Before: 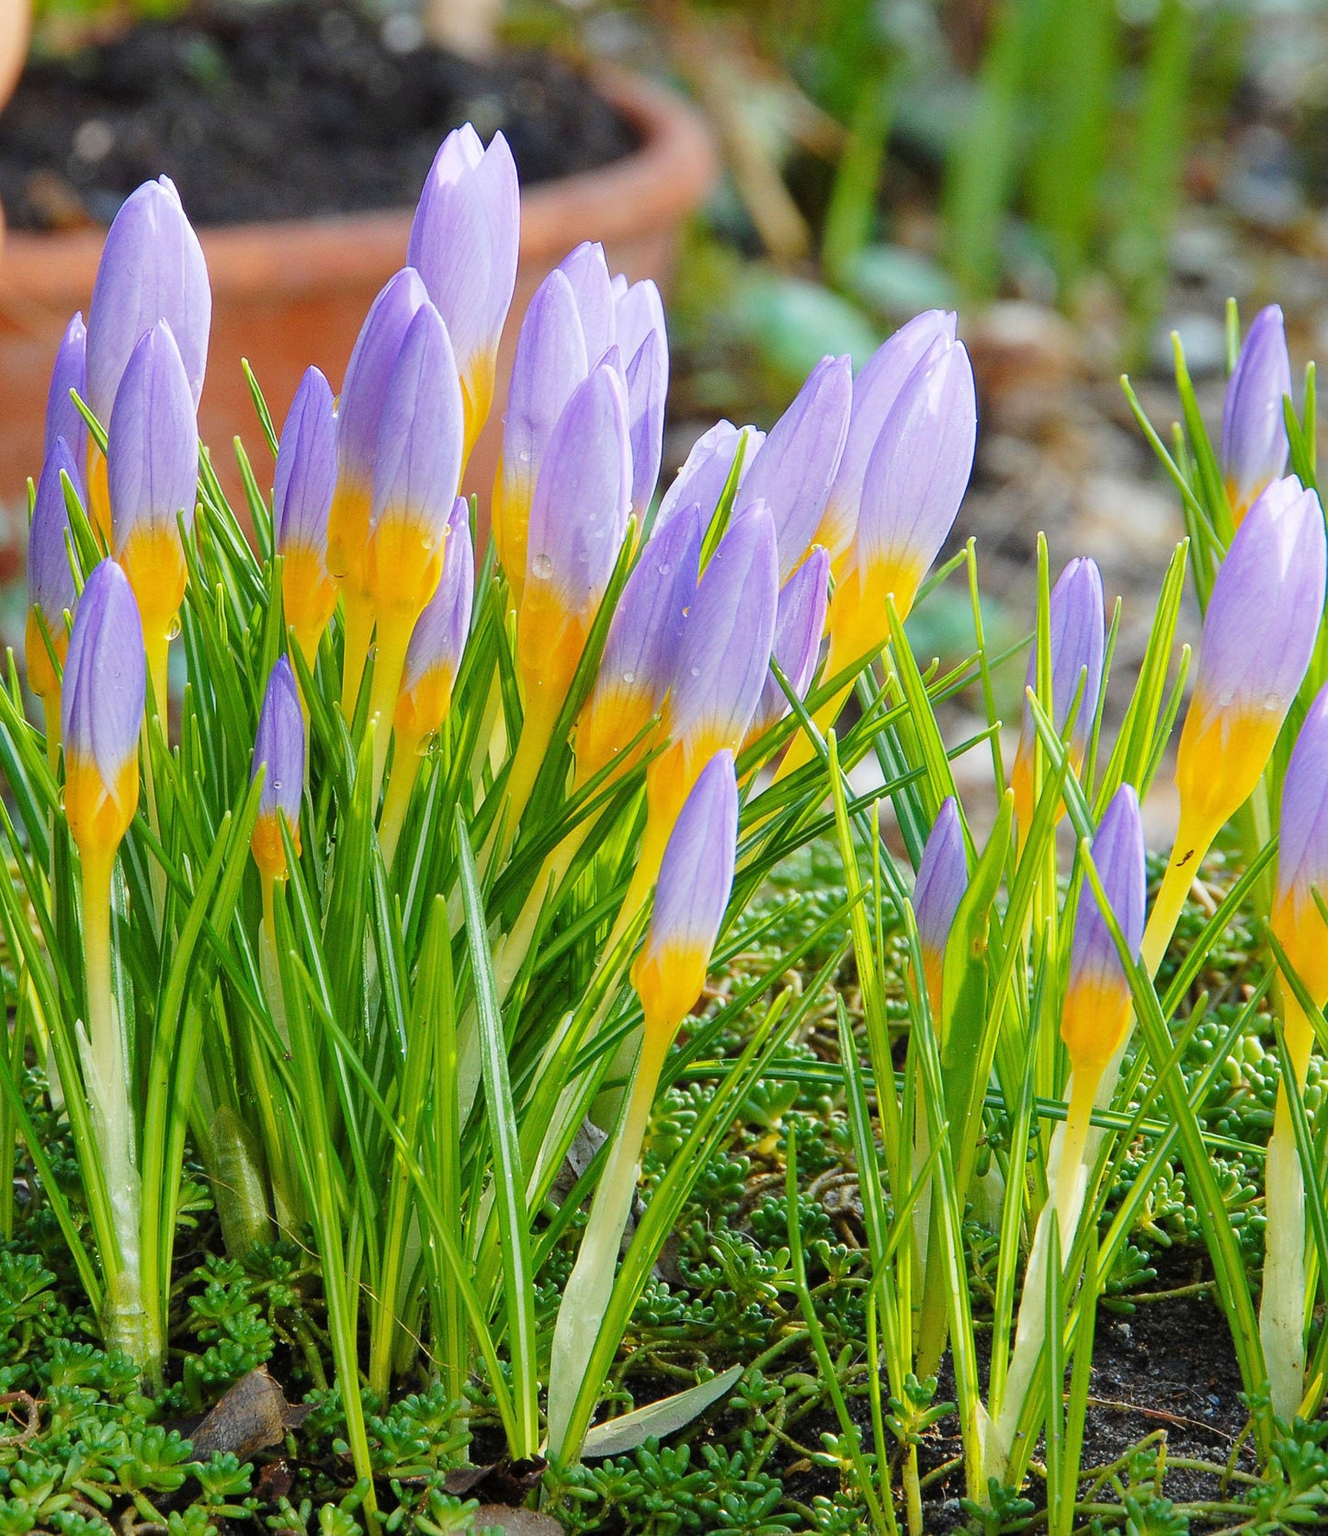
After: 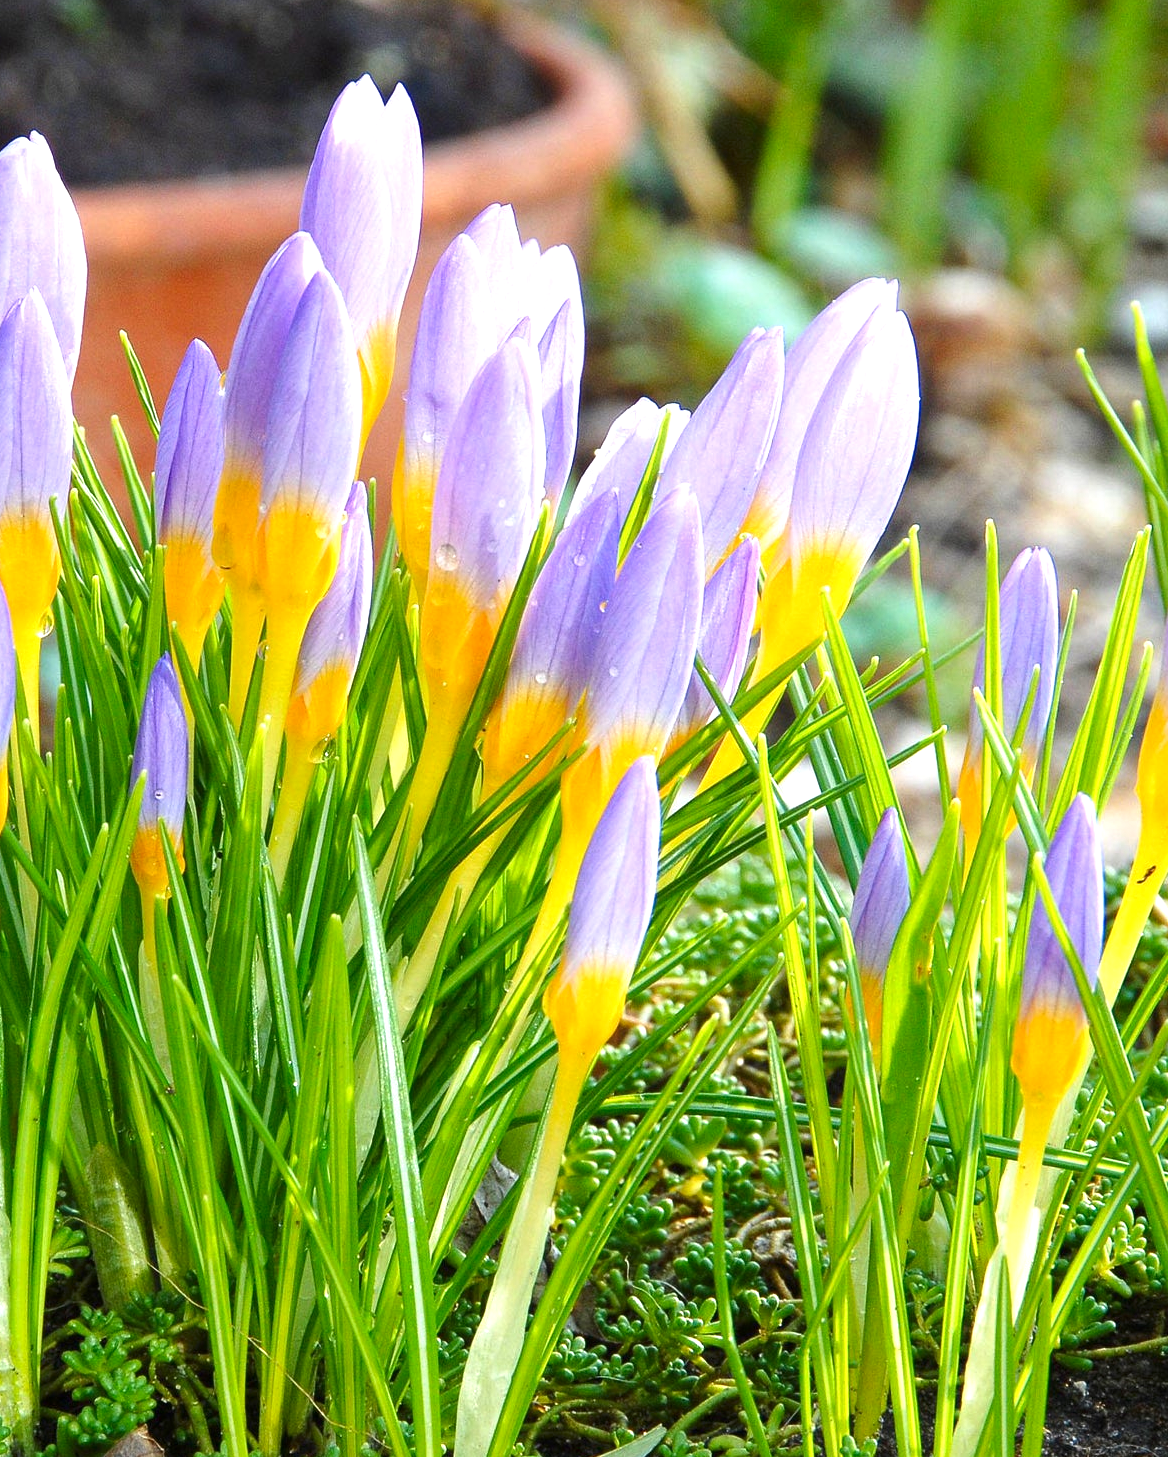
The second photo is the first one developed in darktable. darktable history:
crop: left 9.913%, top 3.588%, right 9.214%, bottom 9.17%
exposure: black level correction 0, exposure 0.692 EV, compensate highlight preservation false
contrast brightness saturation: brightness -0.088
